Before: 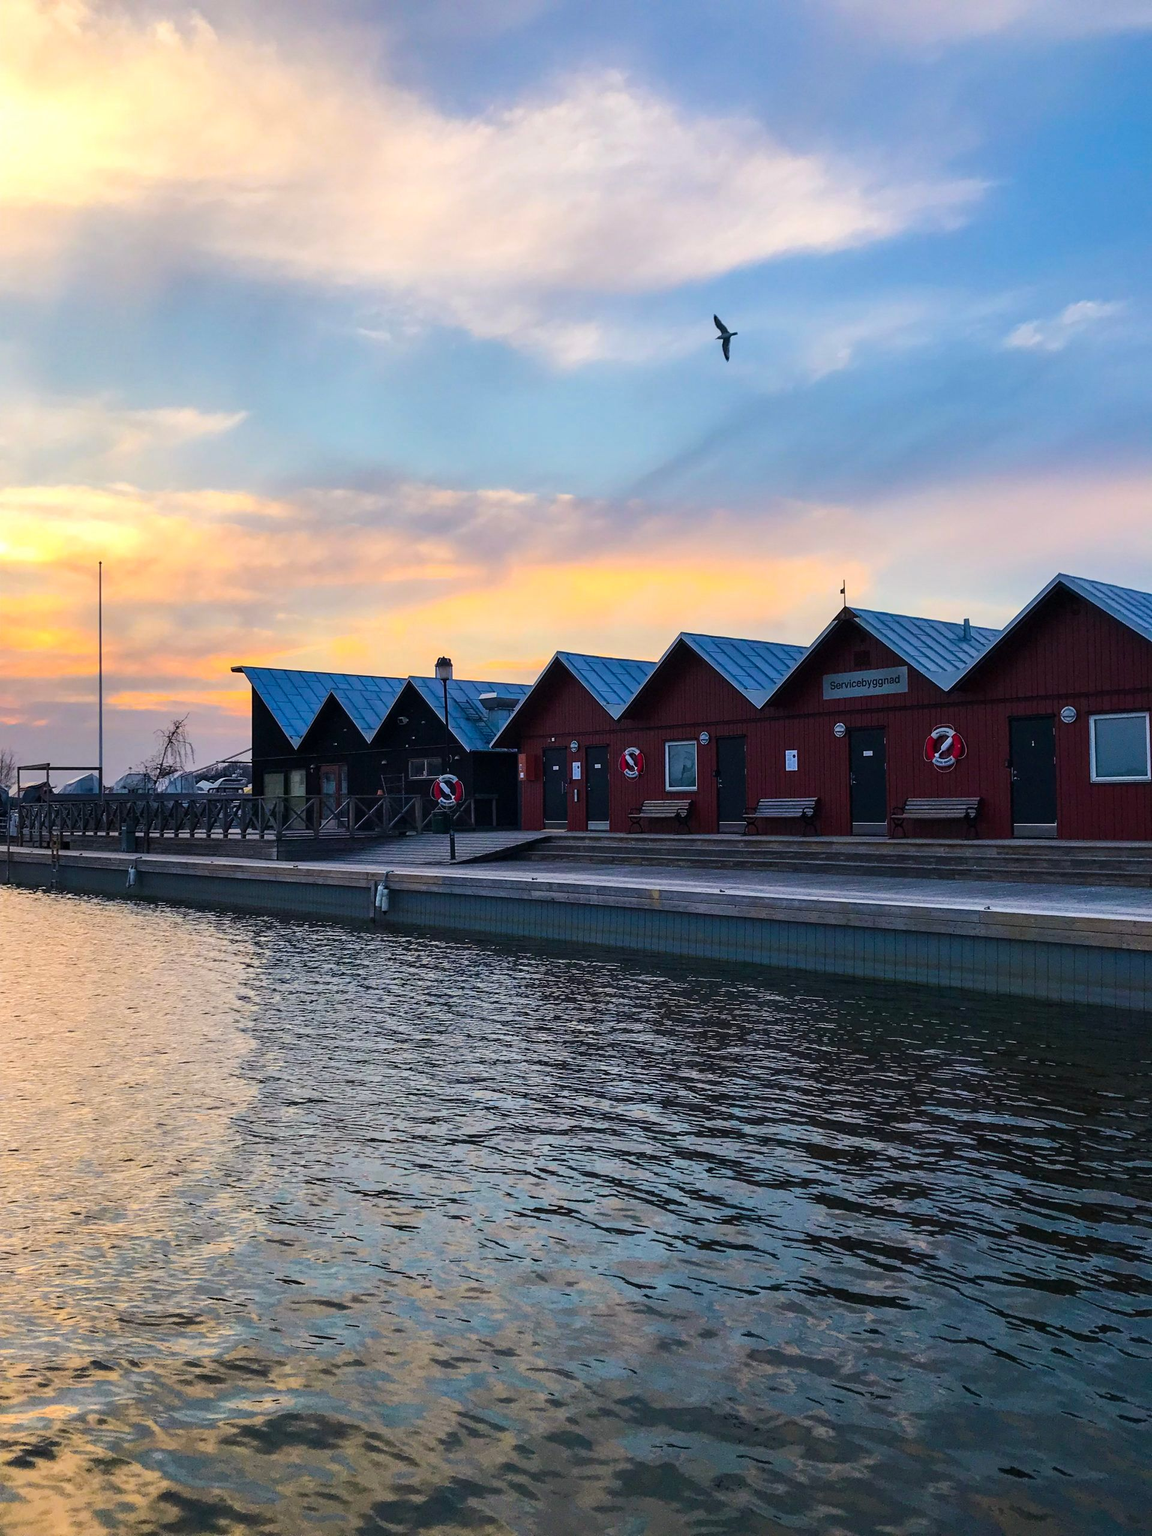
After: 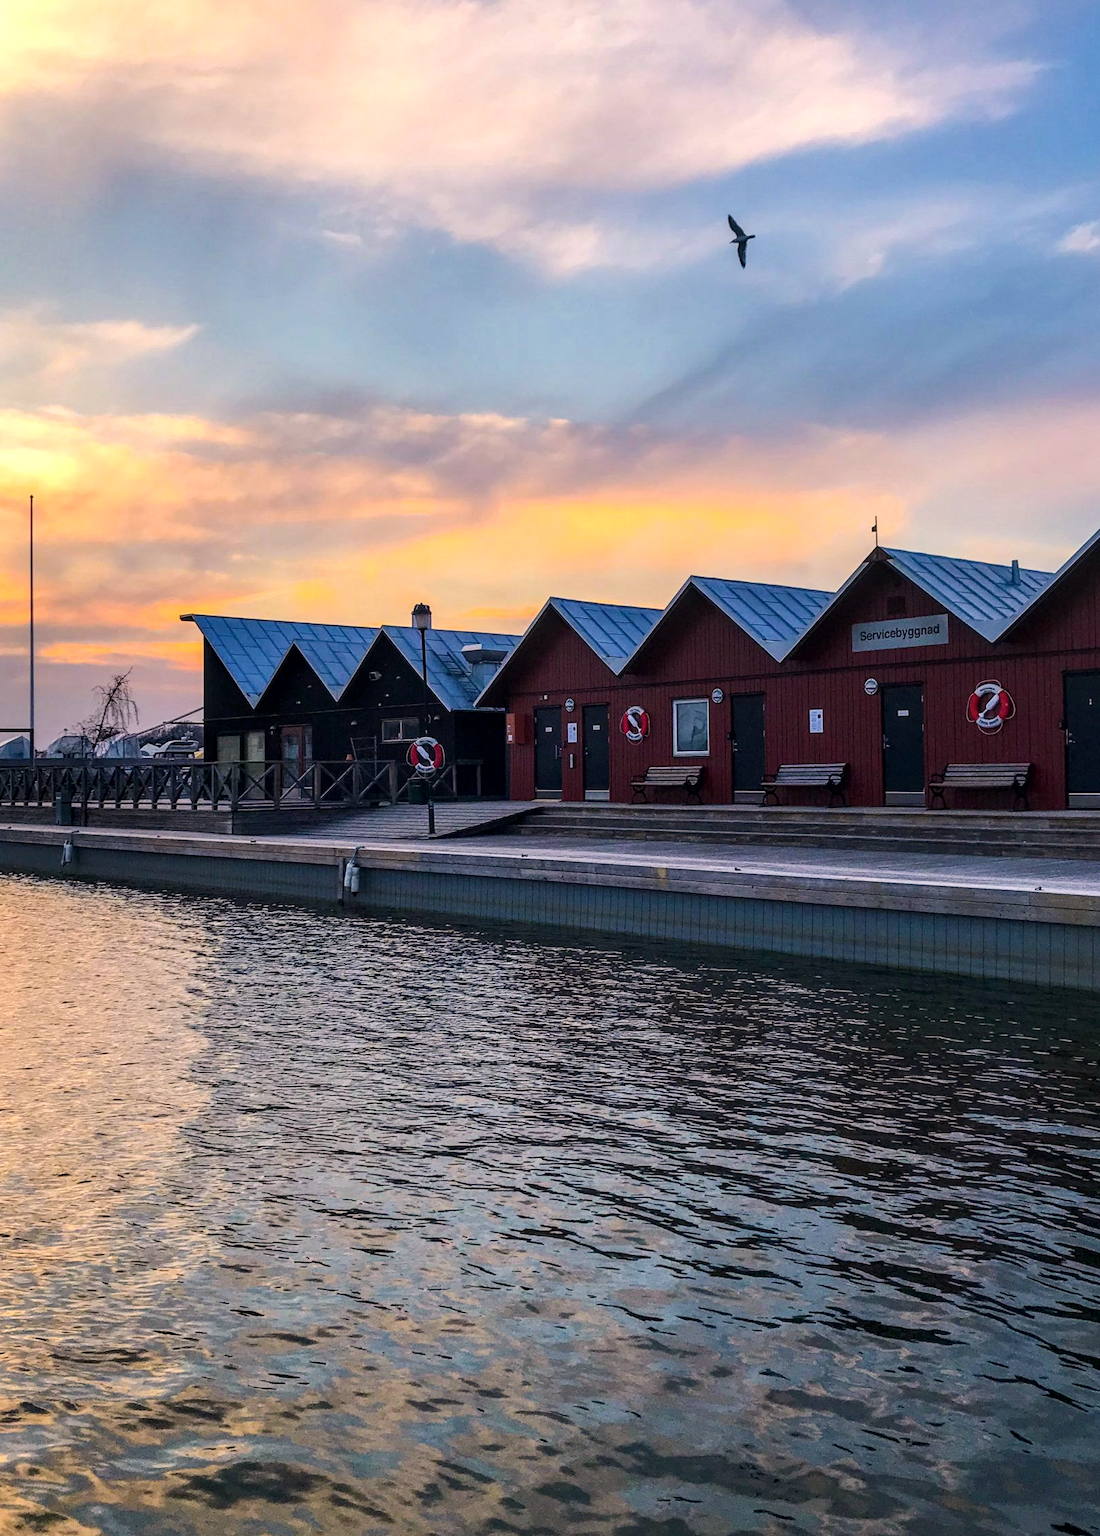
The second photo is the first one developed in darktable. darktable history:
local contrast: detail 130%
crop: left 6.335%, top 8.199%, right 9.542%, bottom 3.711%
color correction: highlights a* 5.74, highlights b* 4.75
